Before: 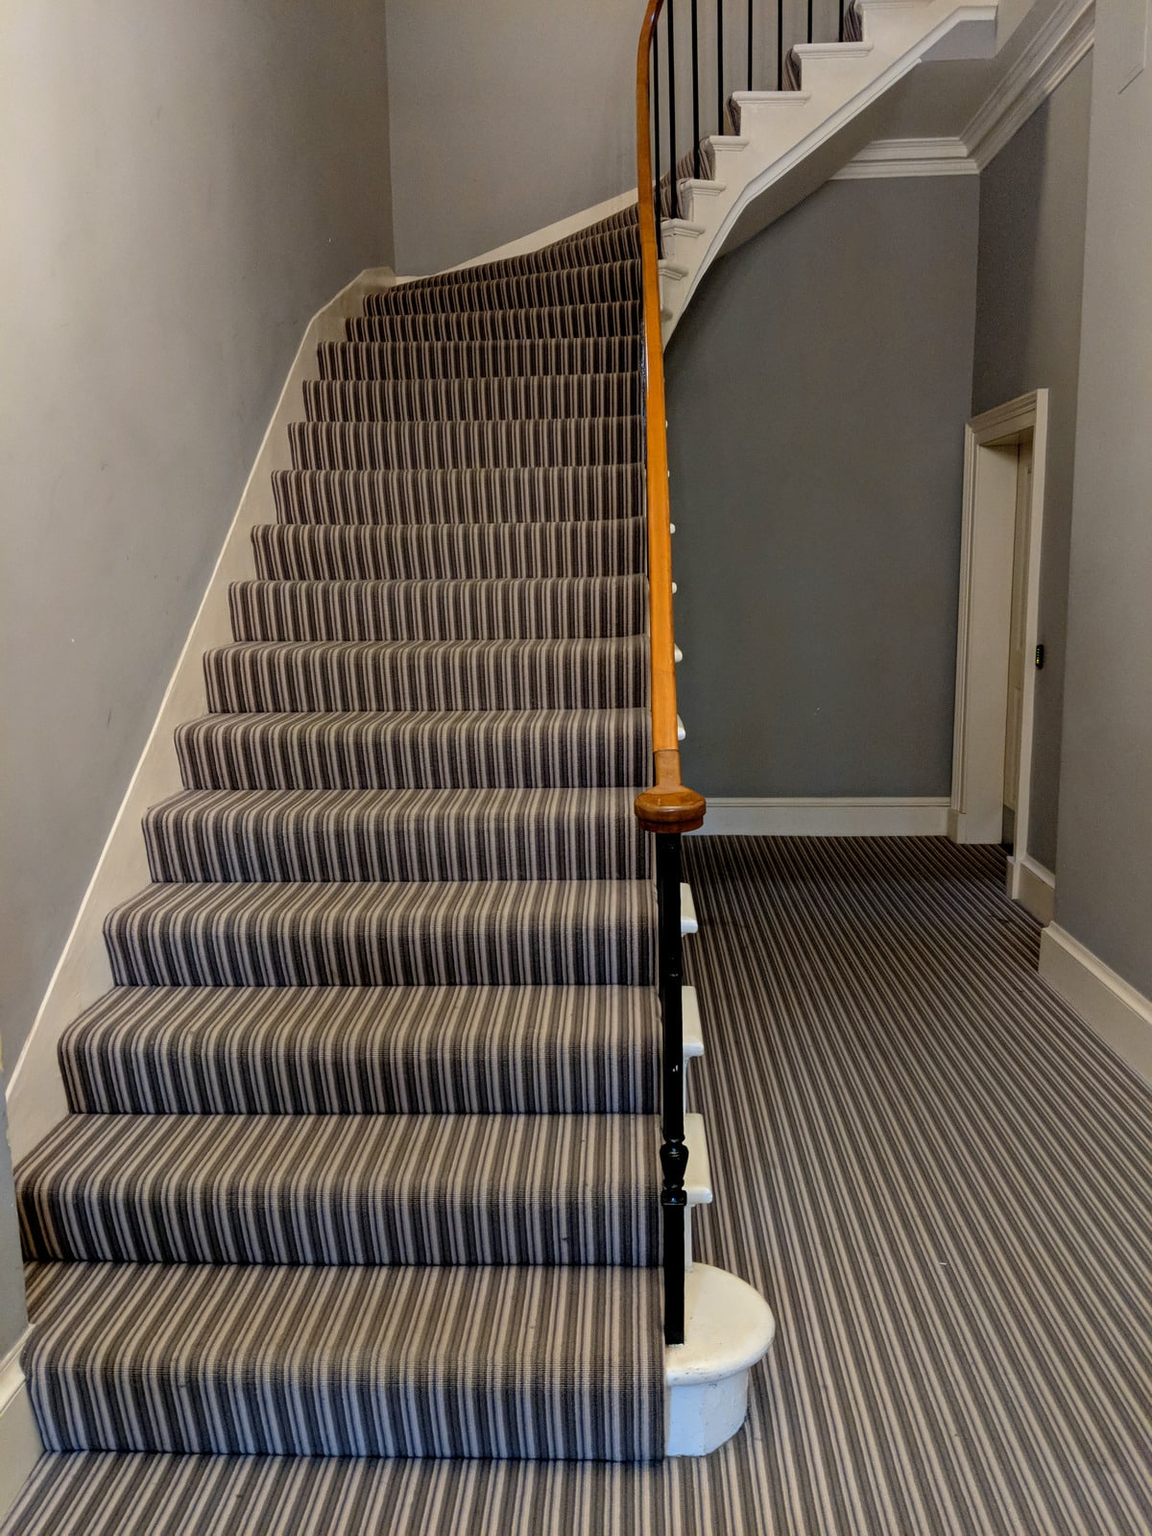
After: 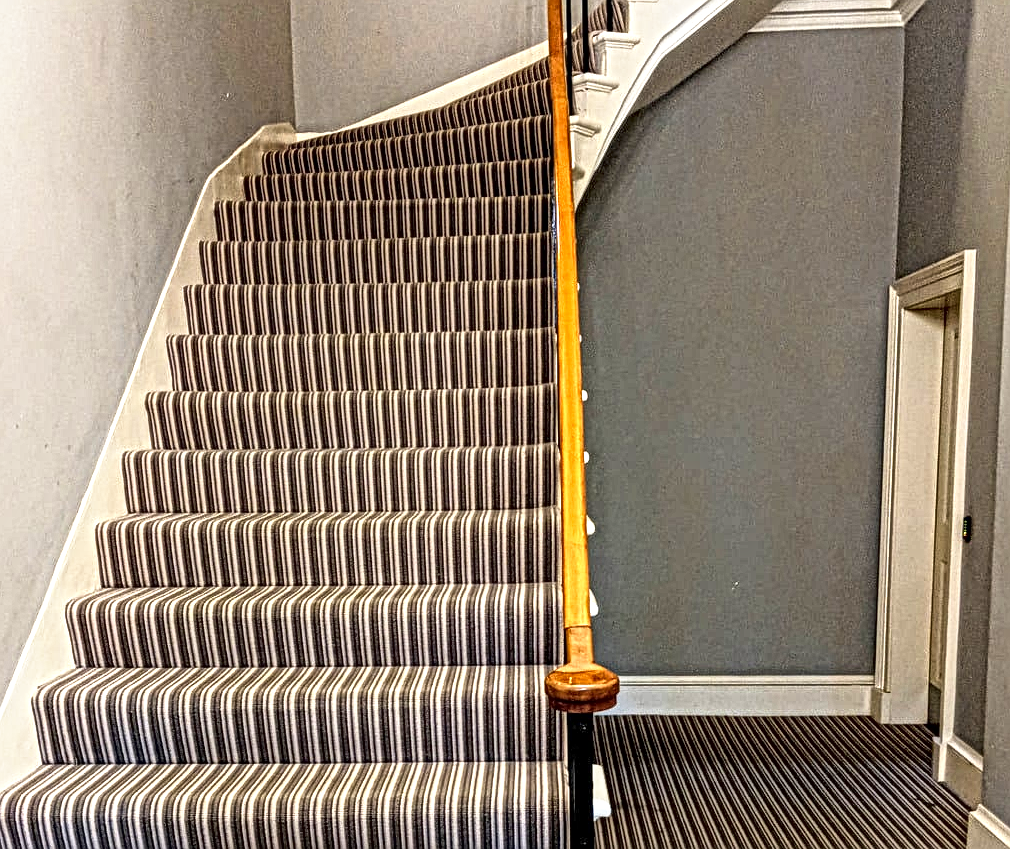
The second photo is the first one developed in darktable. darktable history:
crop and rotate: left 9.711%, top 9.737%, right 6.065%, bottom 37.184%
exposure: exposure 0.204 EV, compensate highlight preservation false
base curve: curves: ch0 [(0, 0) (0.495, 0.917) (1, 1)], preserve colors none
local contrast: mode bilateral grid, contrast 20, coarseness 4, detail 300%, midtone range 0.2
